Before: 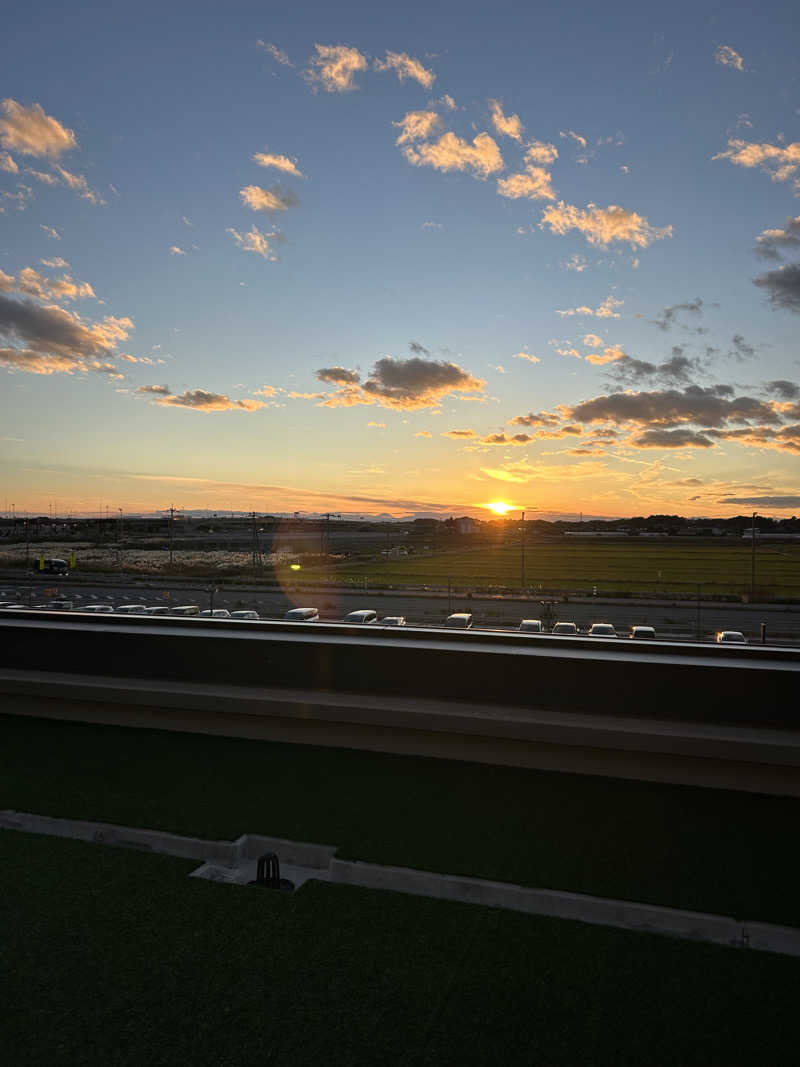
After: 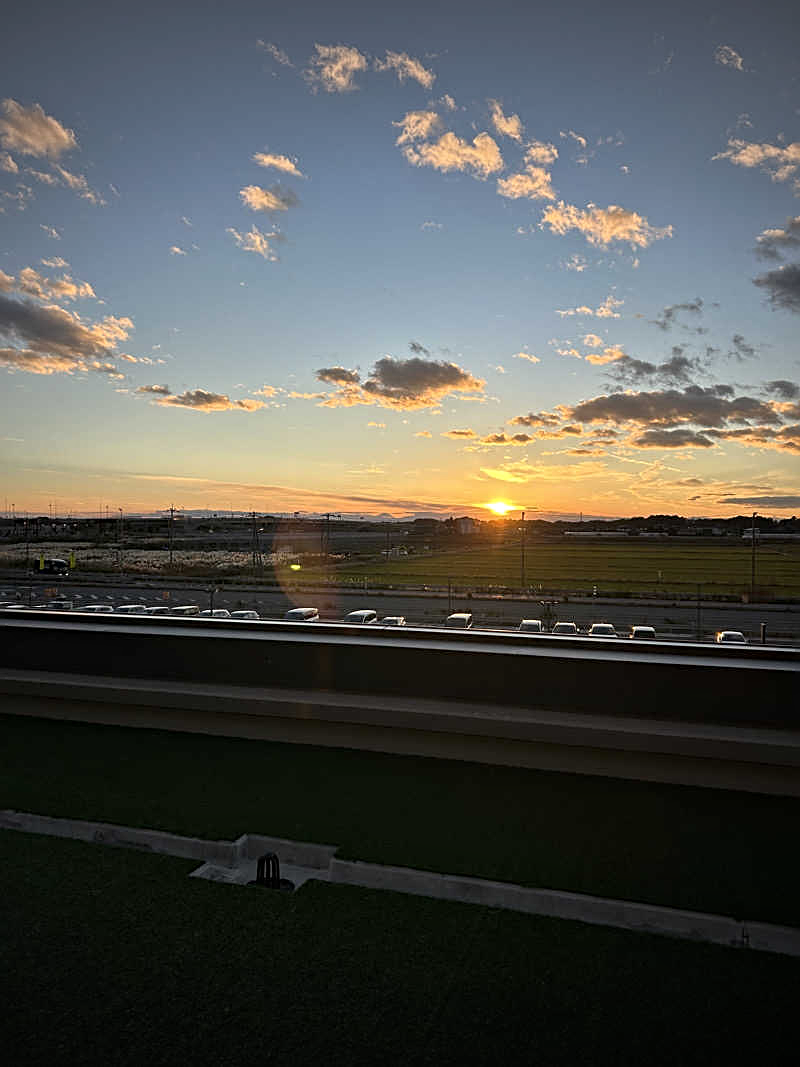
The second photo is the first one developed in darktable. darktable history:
sharpen: on, module defaults
local contrast: mode bilateral grid, contrast 29, coarseness 16, detail 116%, midtone range 0.2
vignetting: fall-off start 85.82%, fall-off radius 80.23%, brightness -0.614, saturation -0.669, width/height ratio 1.22
